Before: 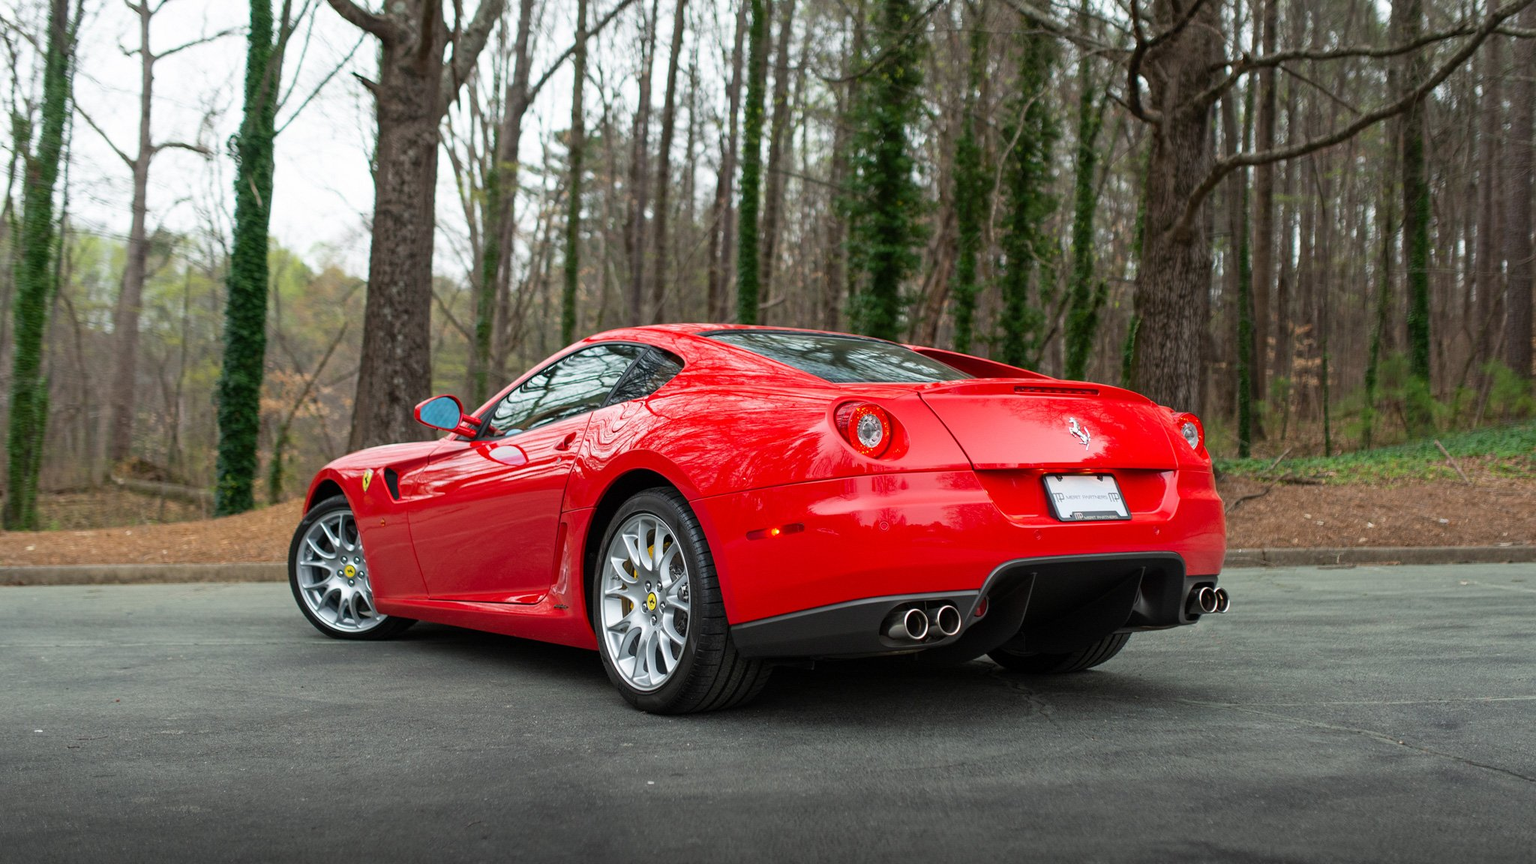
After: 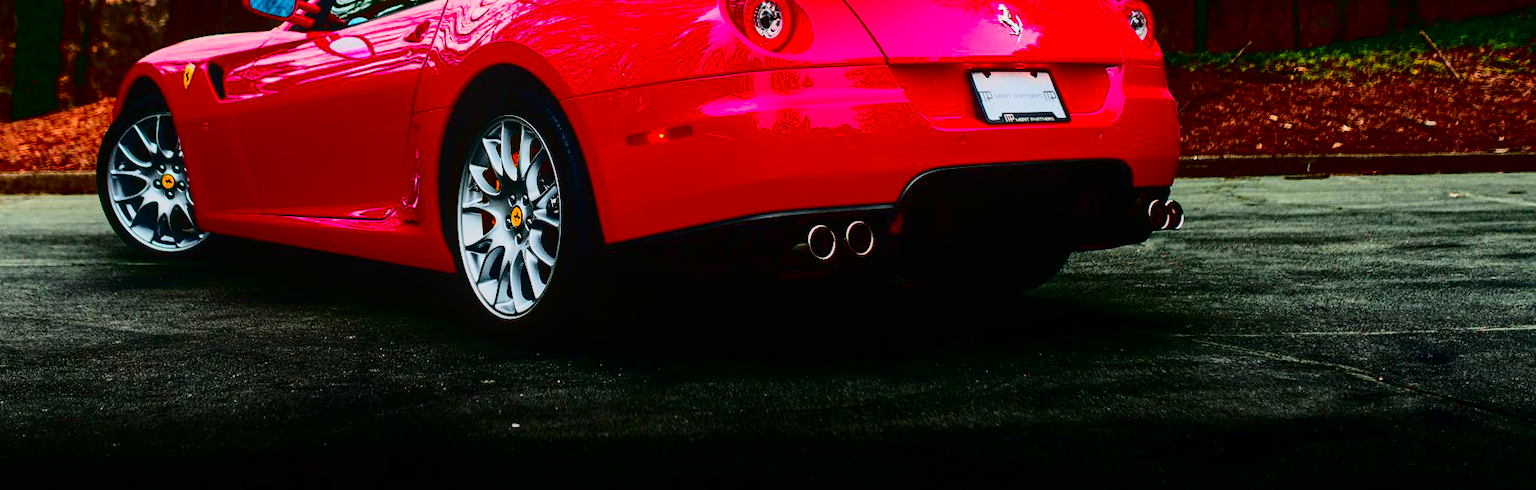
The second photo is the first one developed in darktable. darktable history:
contrast brightness saturation: contrast 0.784, brightness -0.988, saturation 0.993
color zones: curves: ch1 [(0.24, 0.634) (0.75, 0.5)]; ch2 [(0.253, 0.437) (0.745, 0.491)]
local contrast: detail 109%
crop and rotate: left 13.315%, top 47.963%, bottom 2.779%
